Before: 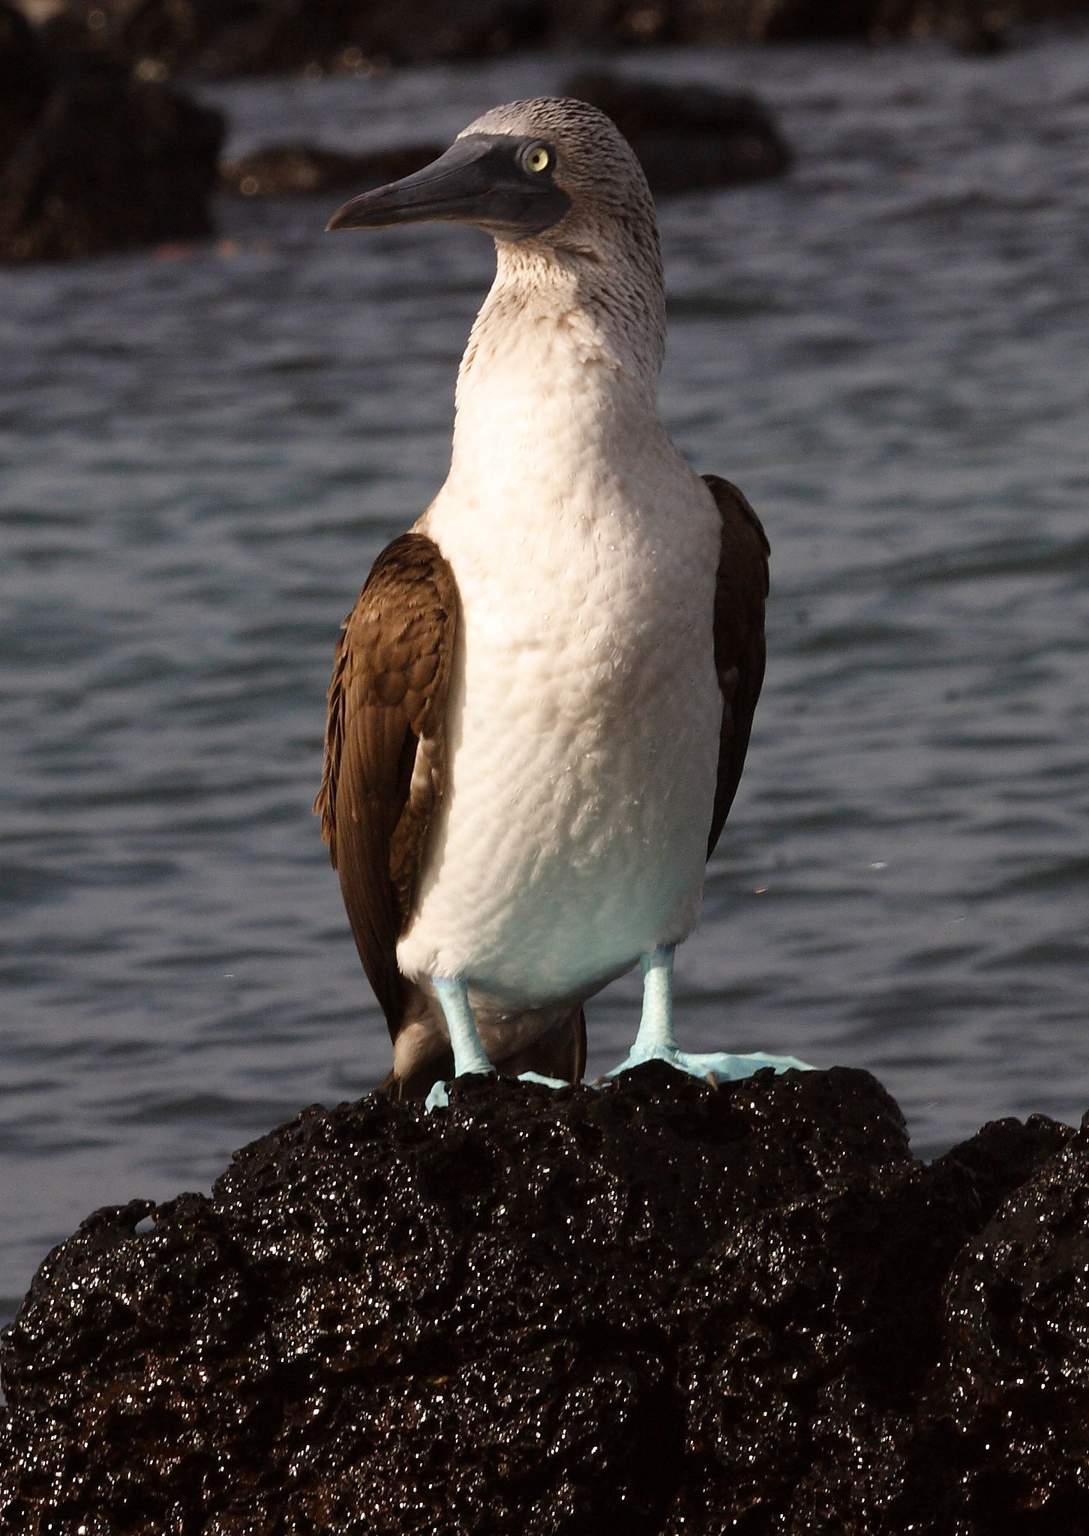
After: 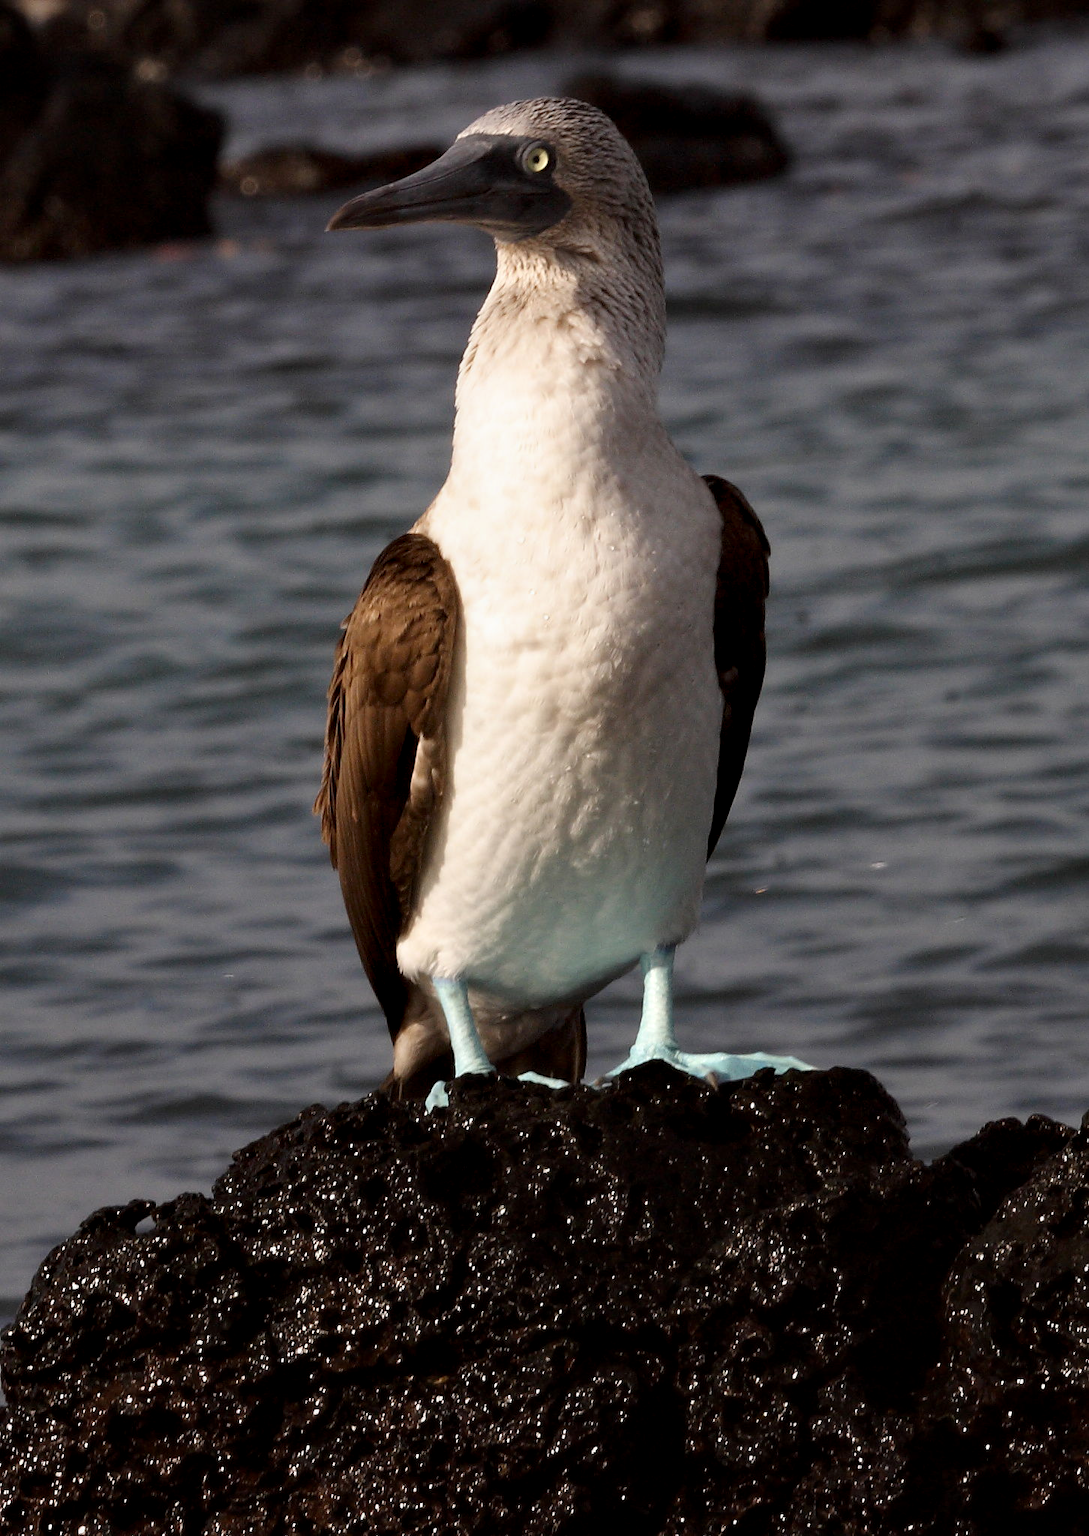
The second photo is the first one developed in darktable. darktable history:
exposure: black level correction 0.002, exposure -0.097 EV, compensate highlight preservation false
contrast equalizer: y [[0.514, 0.573, 0.581, 0.508, 0.5, 0.5], [0.5 ×6], [0.5 ×6], [0 ×6], [0 ×6]], mix 0.59
